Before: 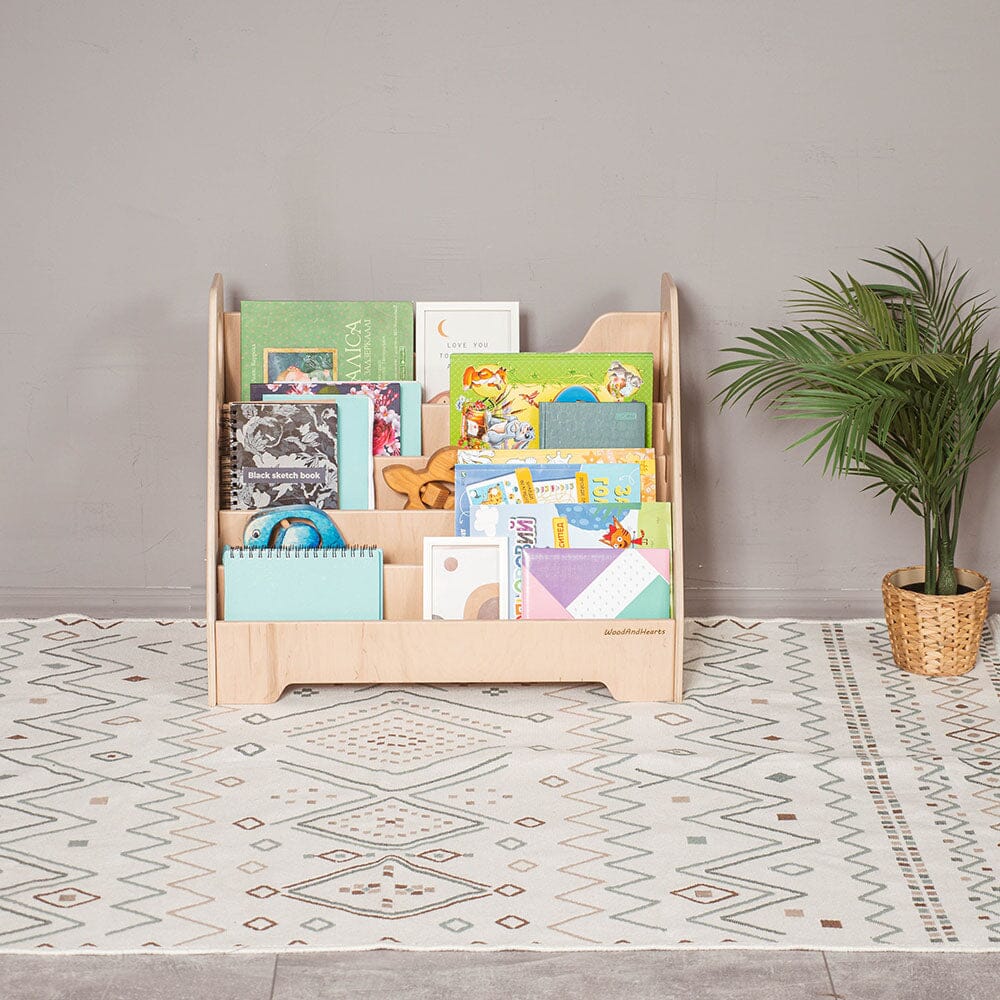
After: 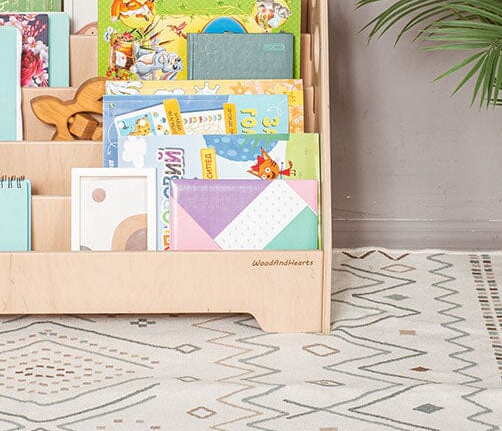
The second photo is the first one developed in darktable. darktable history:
crop: left 35.231%, top 36.901%, right 14.551%, bottom 19.961%
